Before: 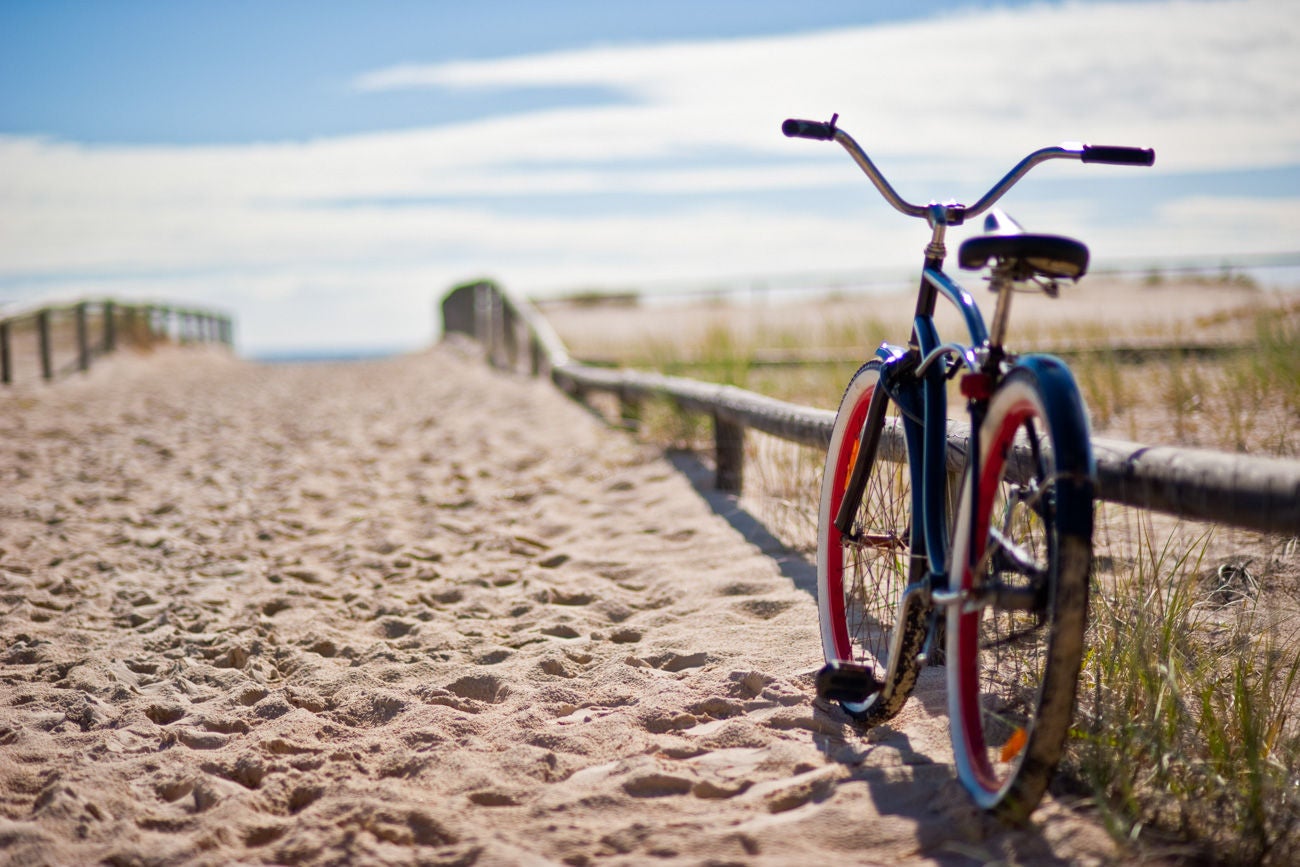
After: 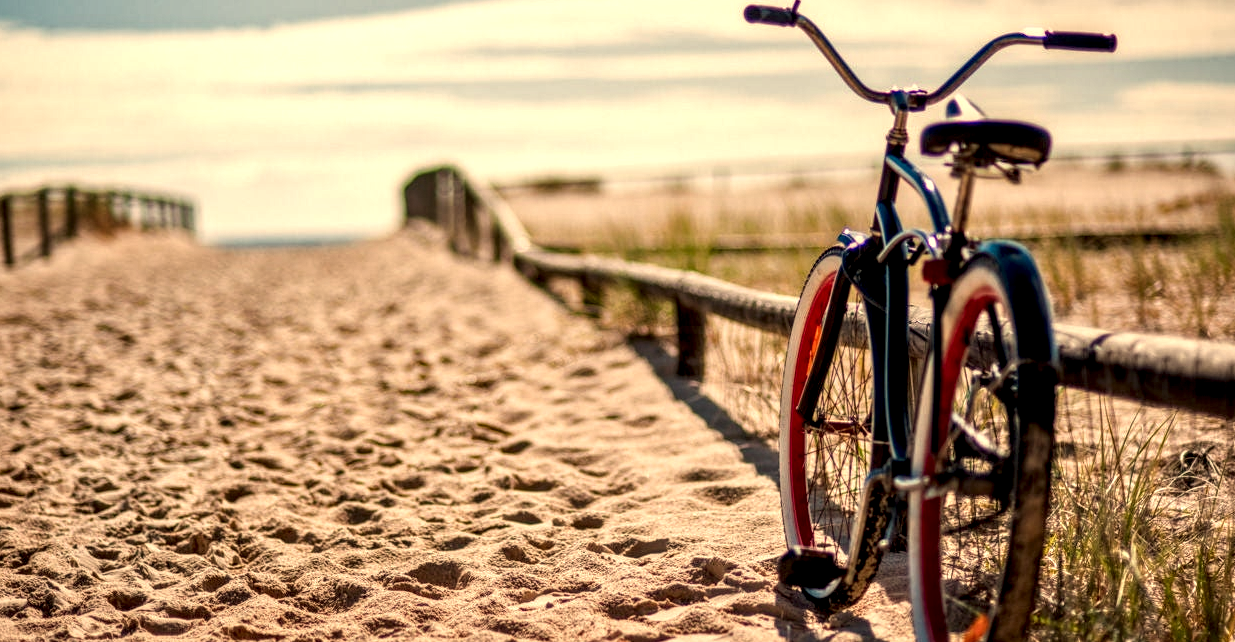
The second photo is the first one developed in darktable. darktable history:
white balance: red 1.138, green 0.996, blue 0.812
crop and rotate: left 2.991%, top 13.302%, right 1.981%, bottom 12.636%
local contrast: highlights 19%, detail 186%
